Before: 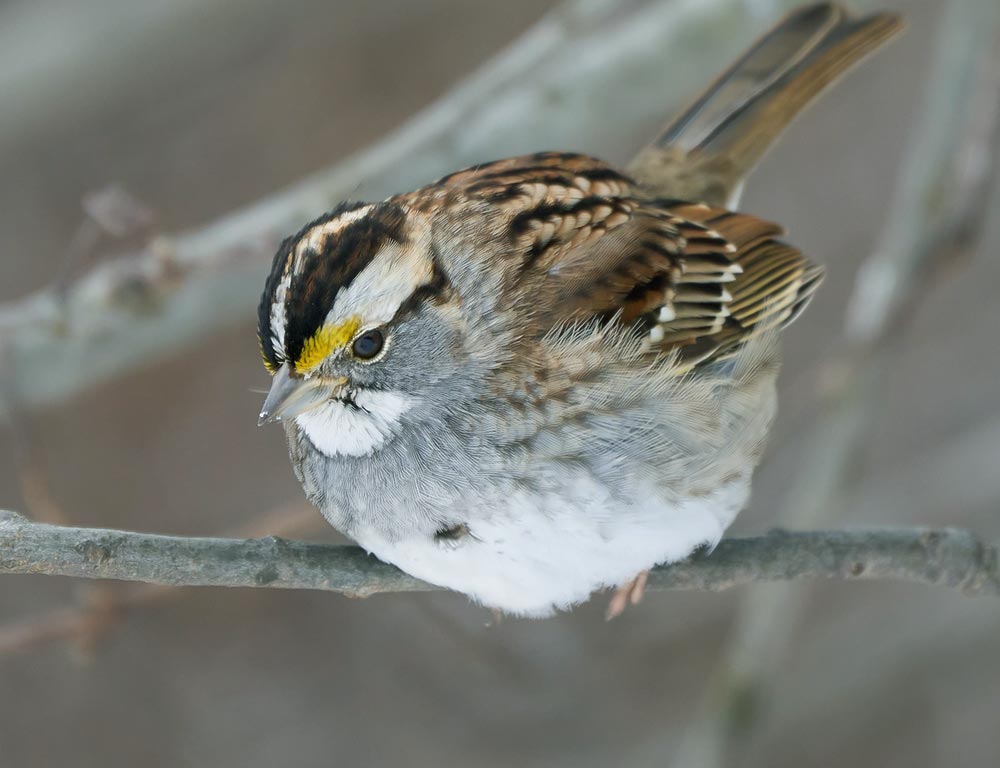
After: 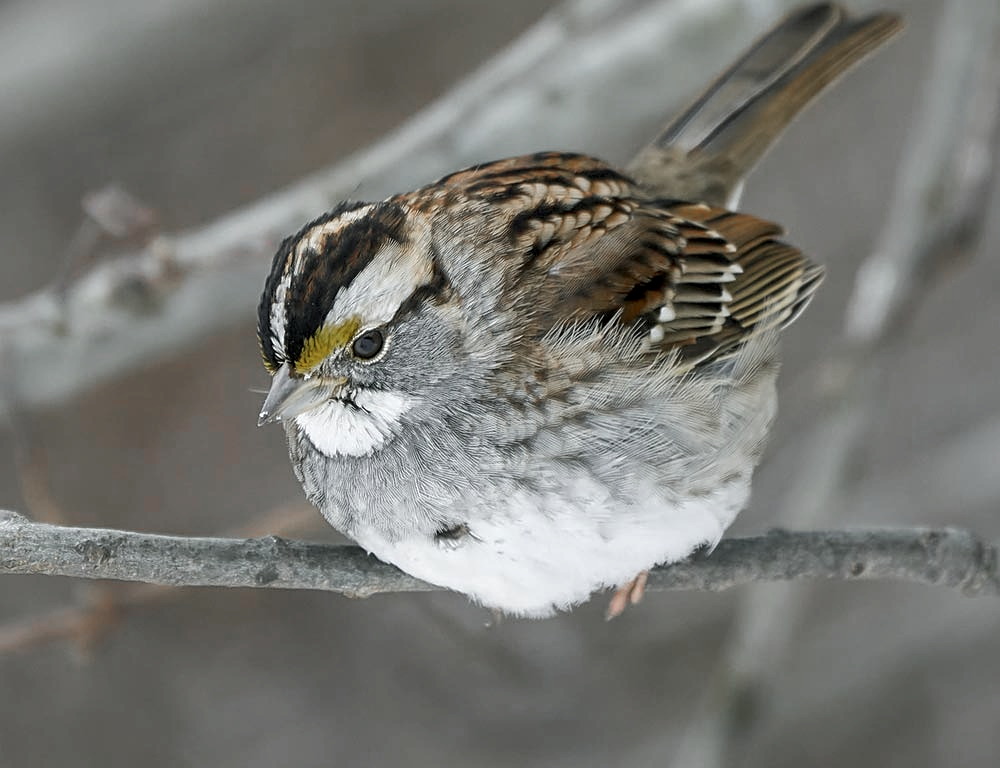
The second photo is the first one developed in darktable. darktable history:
levels: gray 50.78%
tone equalizer: edges refinement/feathering 500, mask exposure compensation -1.57 EV, preserve details no
color zones: curves: ch0 [(0, 0.48) (0.209, 0.398) (0.305, 0.332) (0.429, 0.493) (0.571, 0.5) (0.714, 0.5) (0.857, 0.5) (1, 0.48)]; ch1 [(0, 0.736) (0.143, 0.625) (0.225, 0.371) (0.429, 0.256) (0.571, 0.241) (0.714, 0.213) (0.857, 0.48) (1, 0.736)]; ch2 [(0, 0.448) (0.143, 0.498) (0.286, 0.5) (0.429, 0.5) (0.571, 0.5) (0.714, 0.5) (0.857, 0.5) (1, 0.448)]
sharpen: on, module defaults
local contrast: detail 130%
